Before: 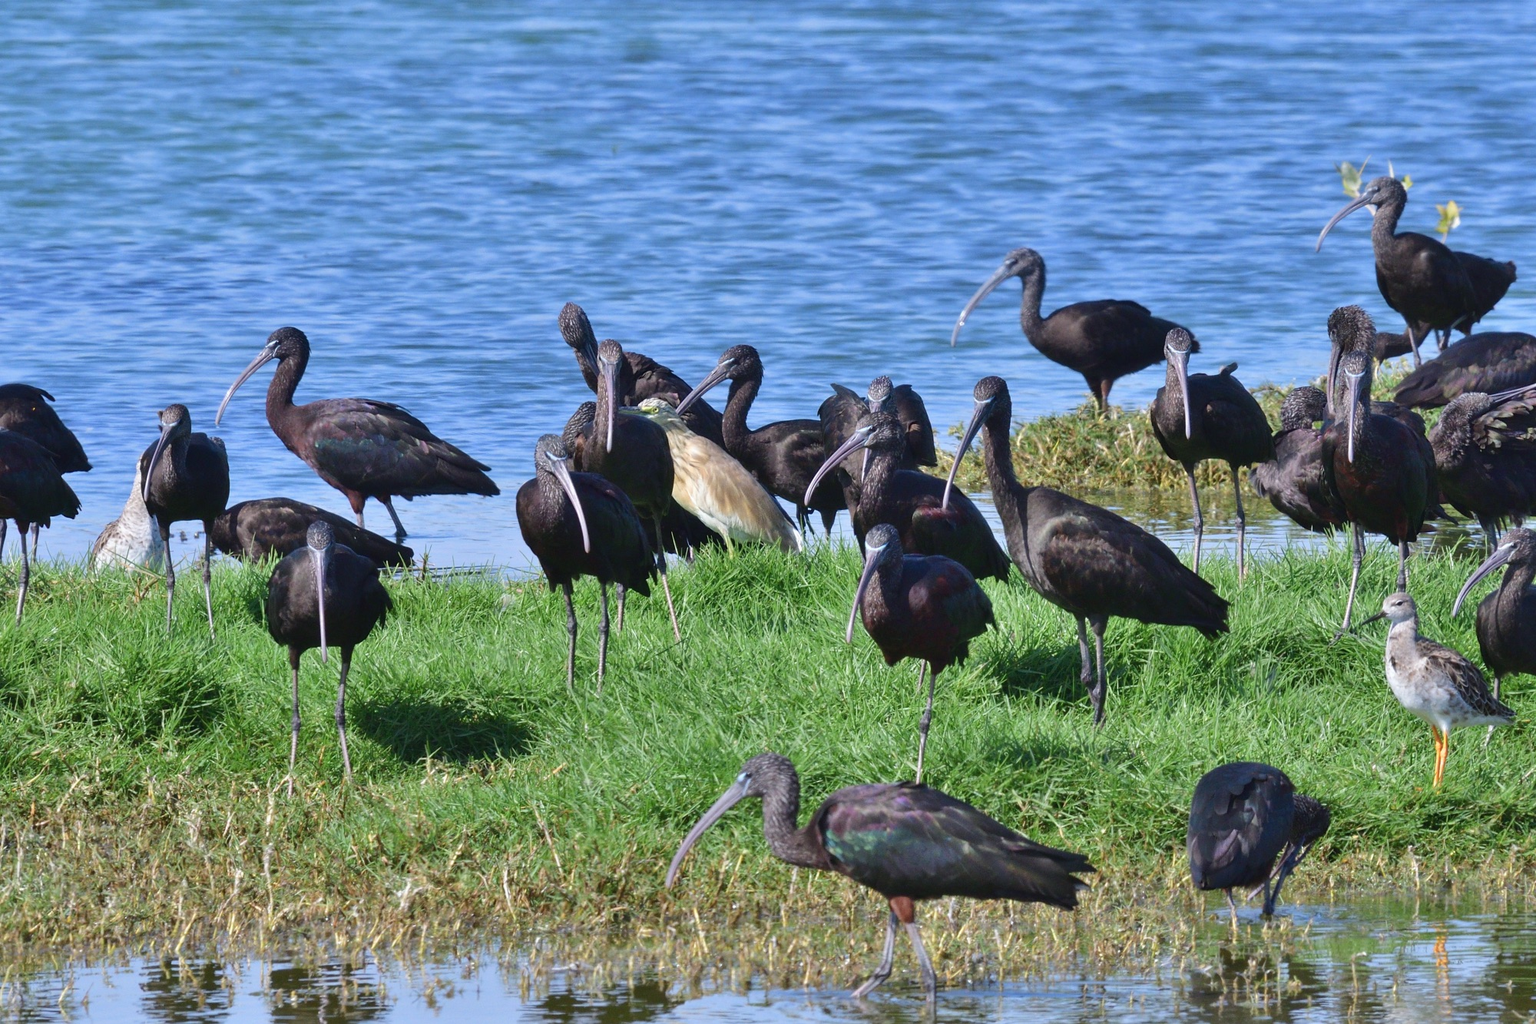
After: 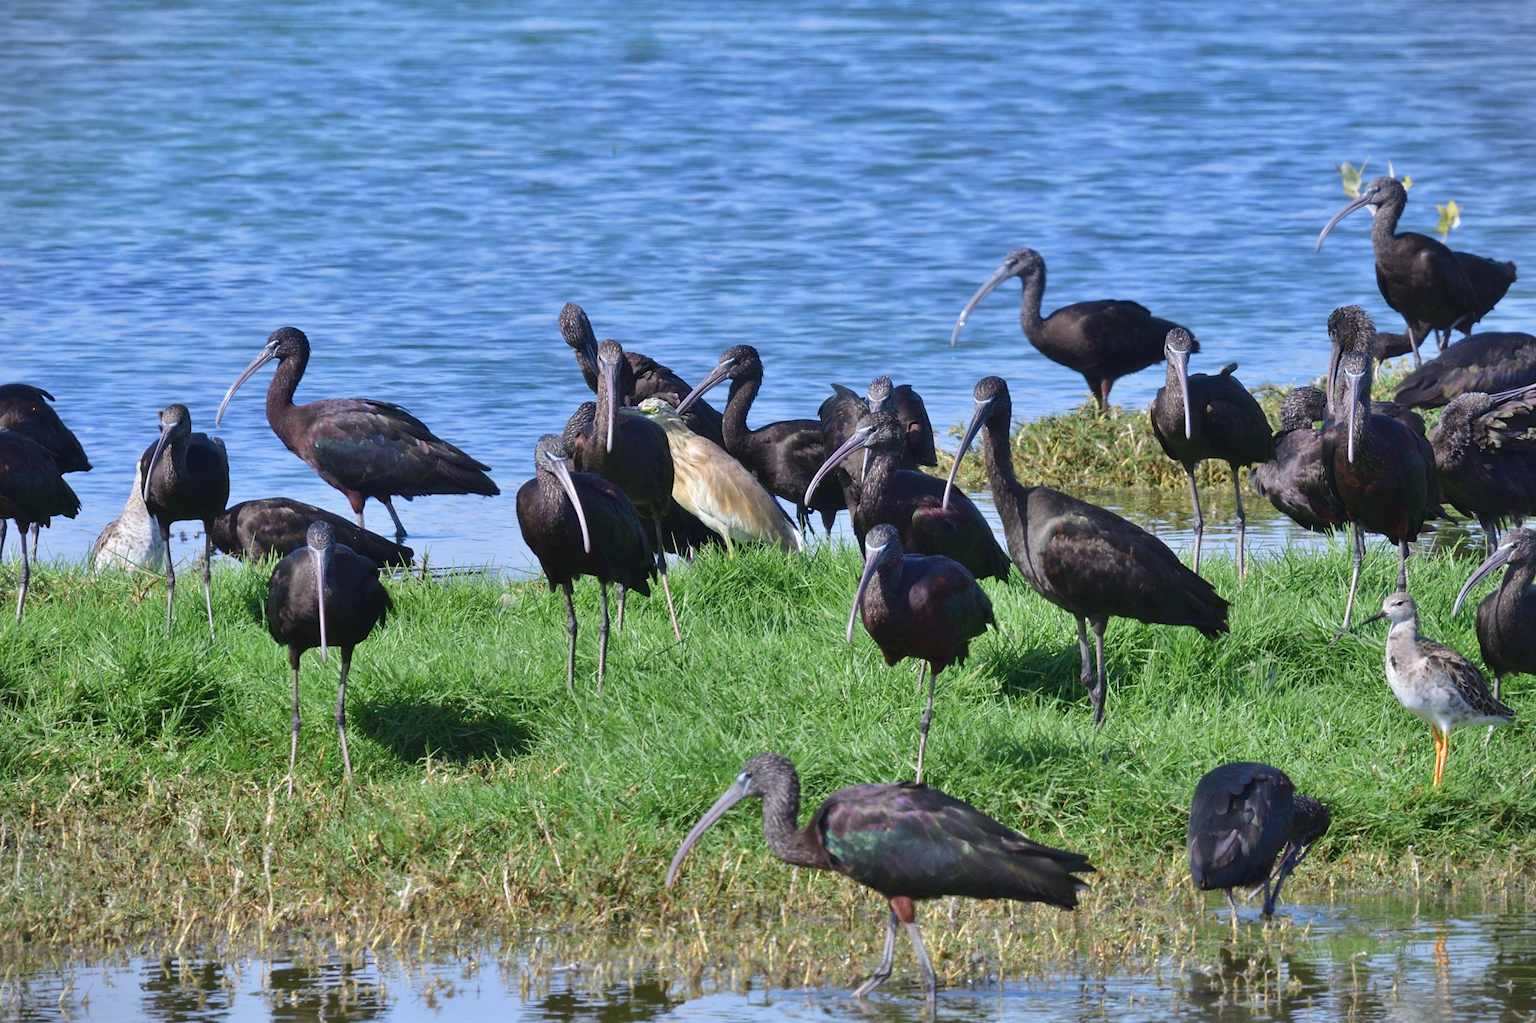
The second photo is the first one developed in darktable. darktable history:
vignetting: fall-off start 97.2%, brightness -0.466, saturation -0.295, width/height ratio 1.184
